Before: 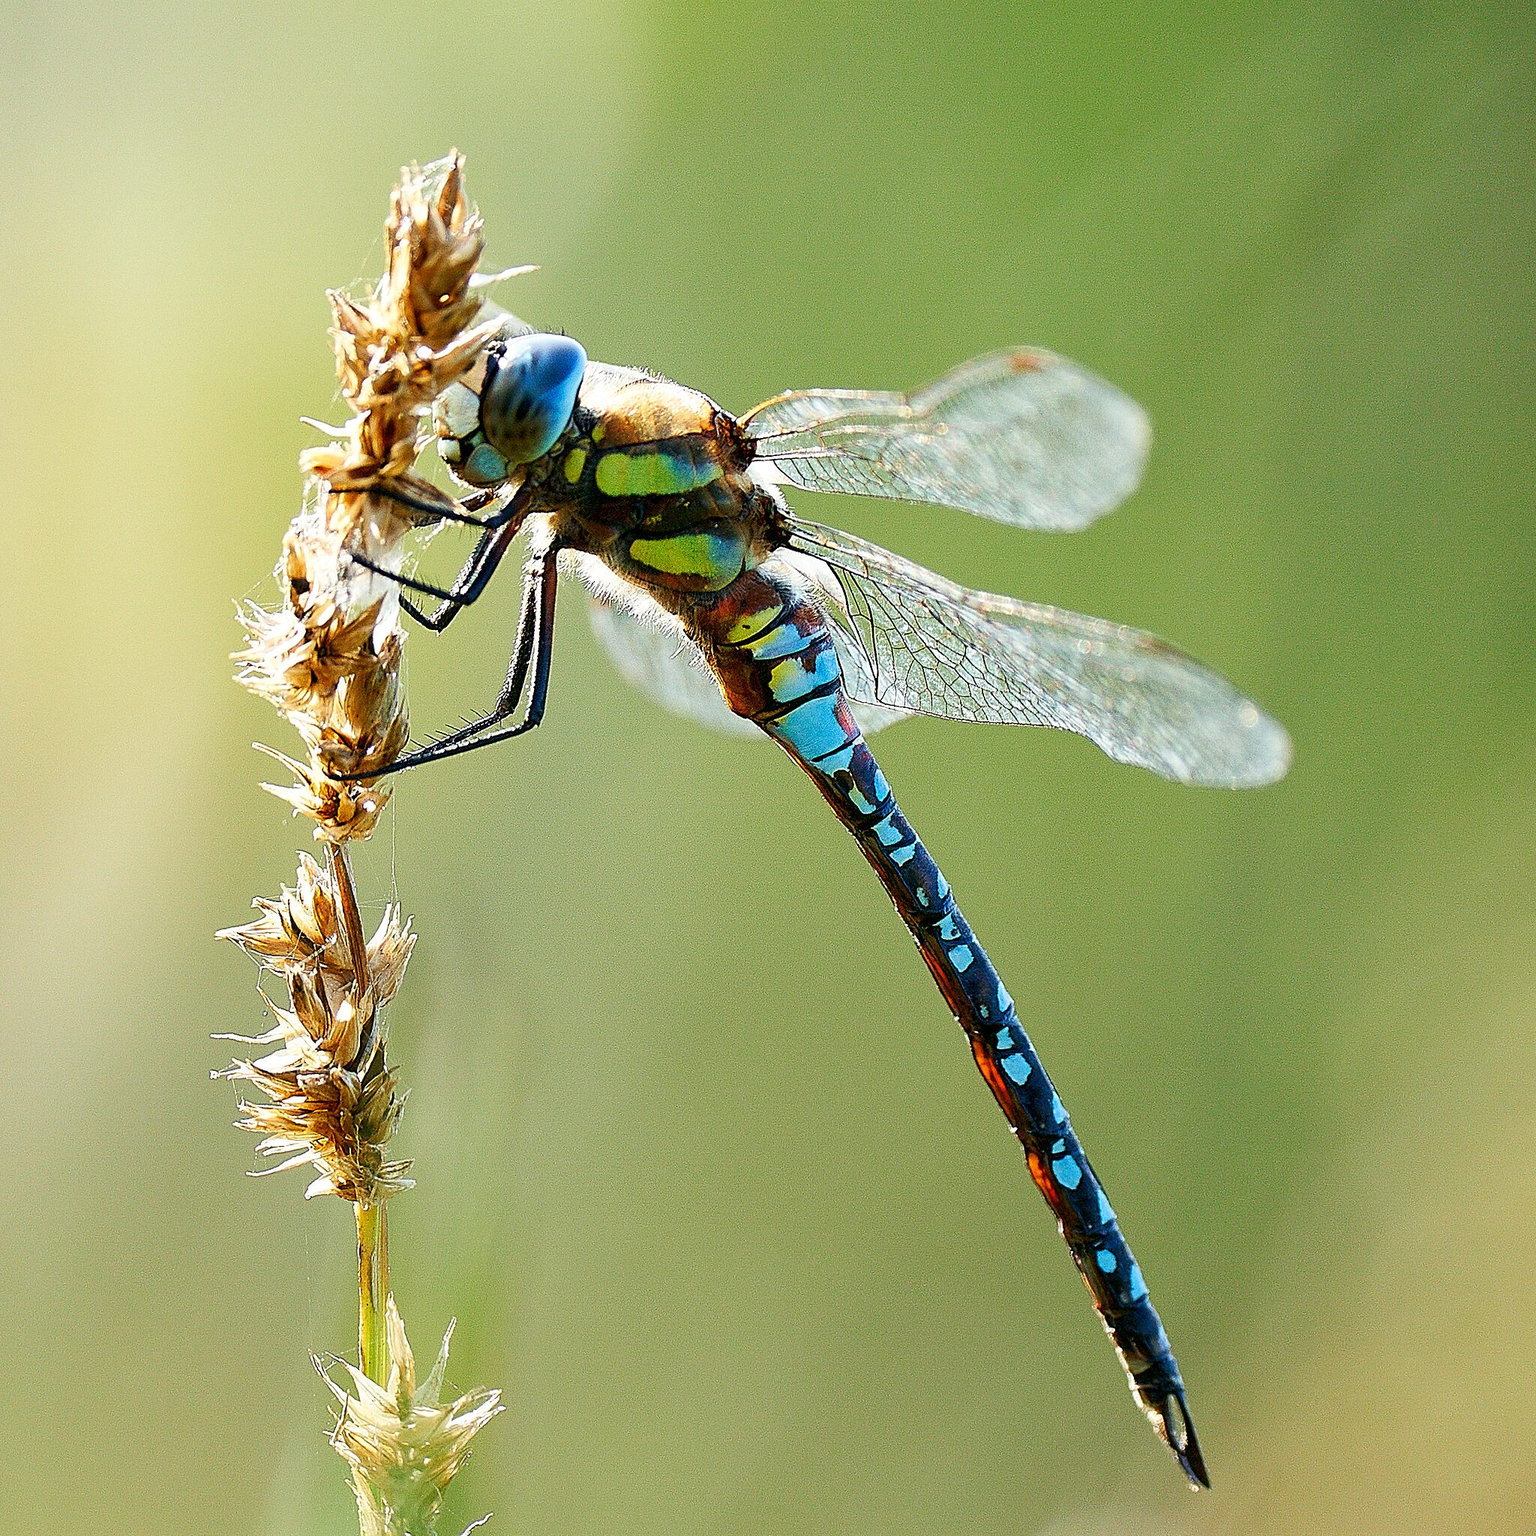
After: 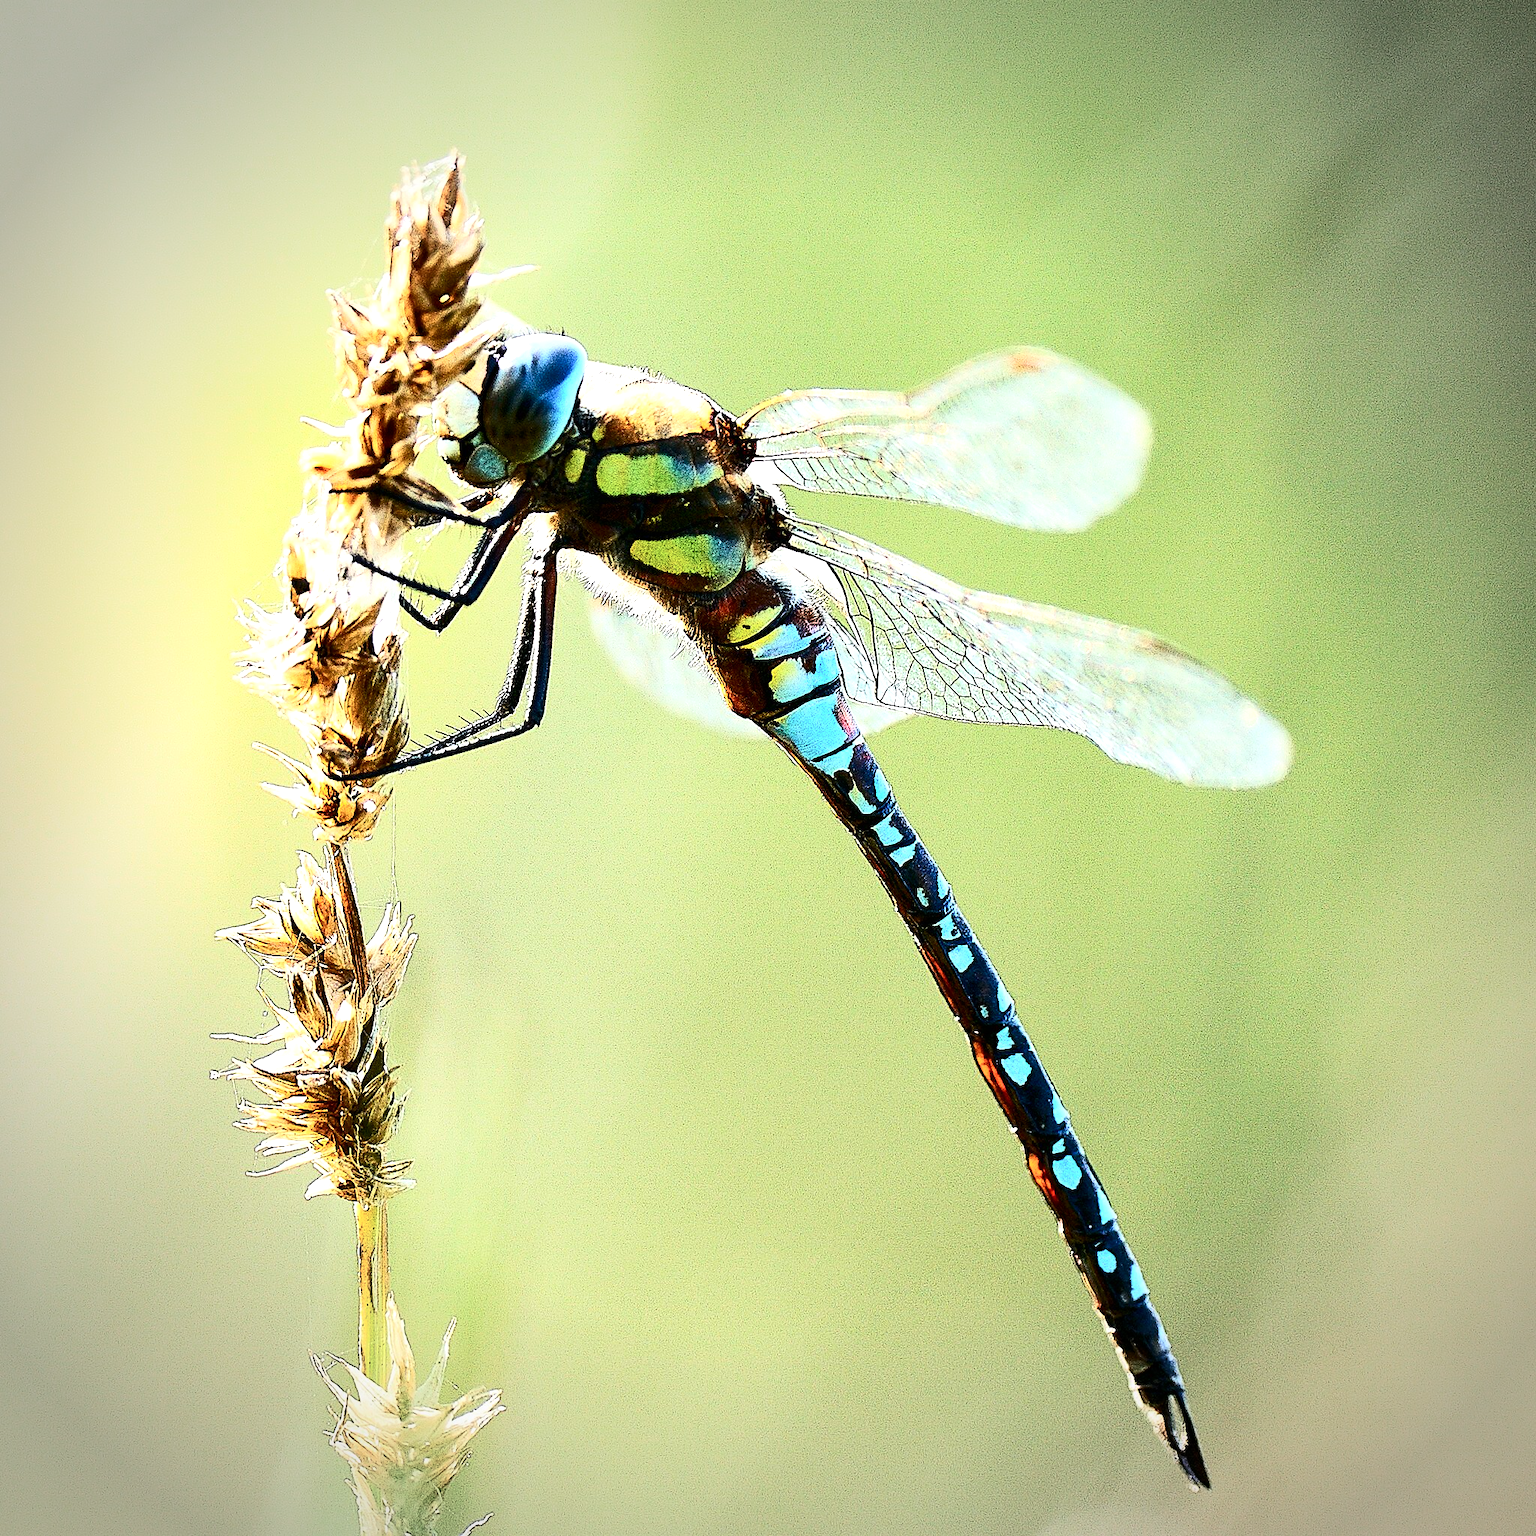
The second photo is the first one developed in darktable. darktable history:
tone equalizer: -8 EV -0.733 EV, -7 EV -0.705 EV, -6 EV -0.585 EV, -5 EV -0.42 EV, -3 EV 0.368 EV, -2 EV 0.6 EV, -1 EV 0.689 EV, +0 EV 0.77 EV, edges refinement/feathering 500, mask exposure compensation -1.57 EV, preserve details guided filter
vignetting: fall-off start 73.66%
contrast brightness saturation: contrast 0.373, brightness 0.103
